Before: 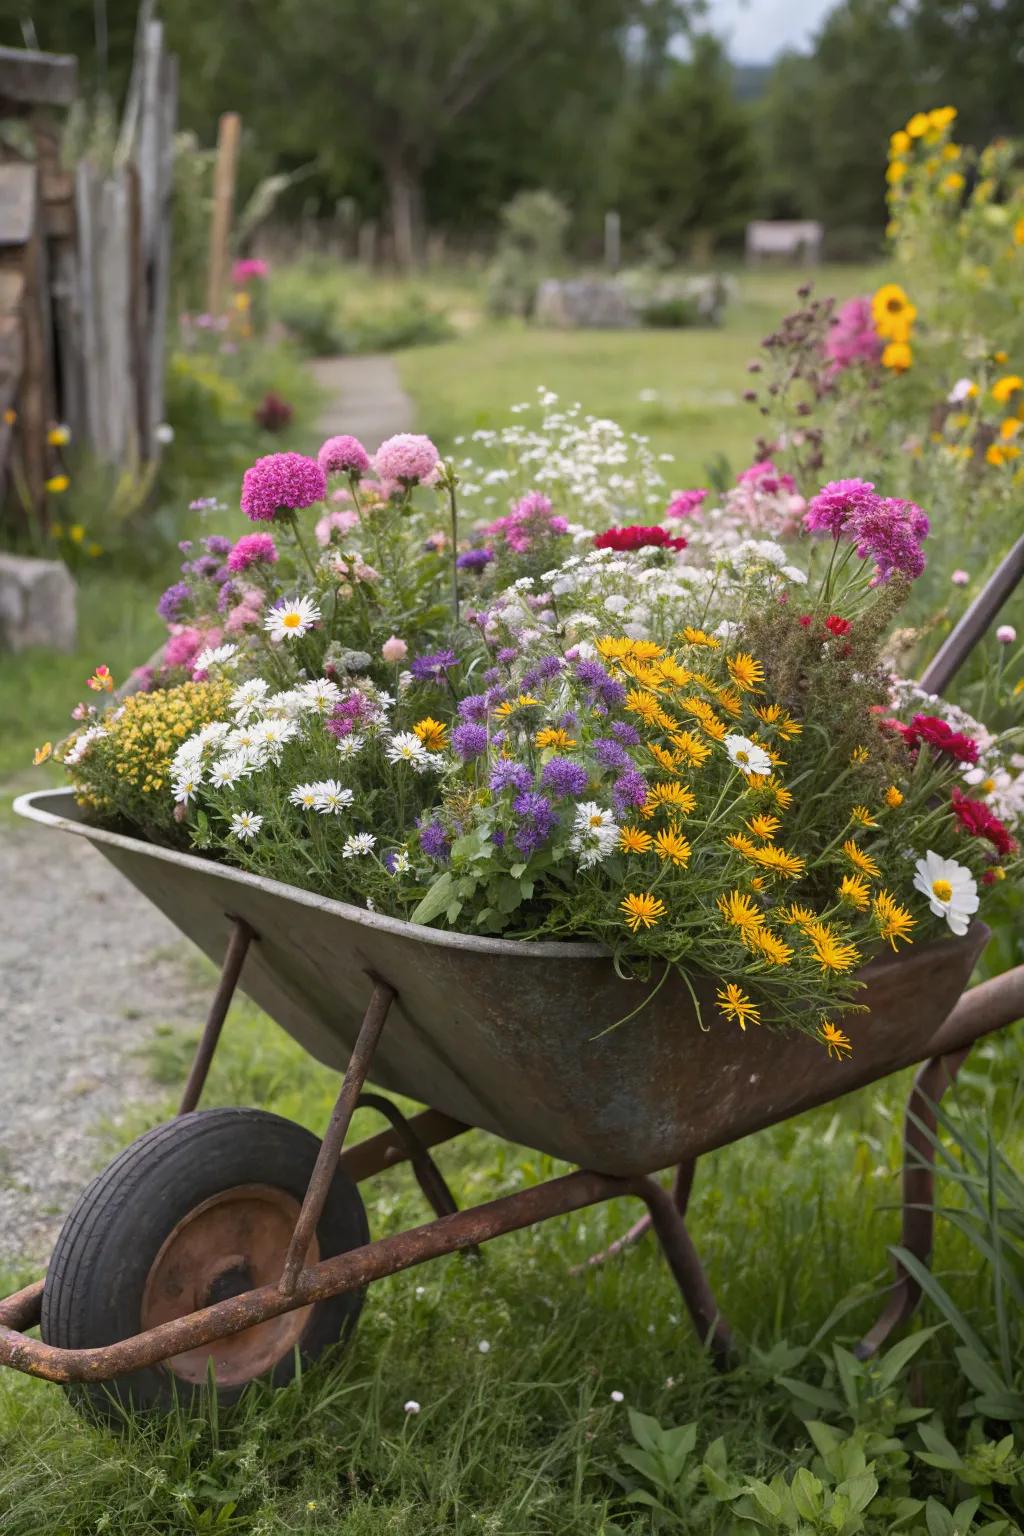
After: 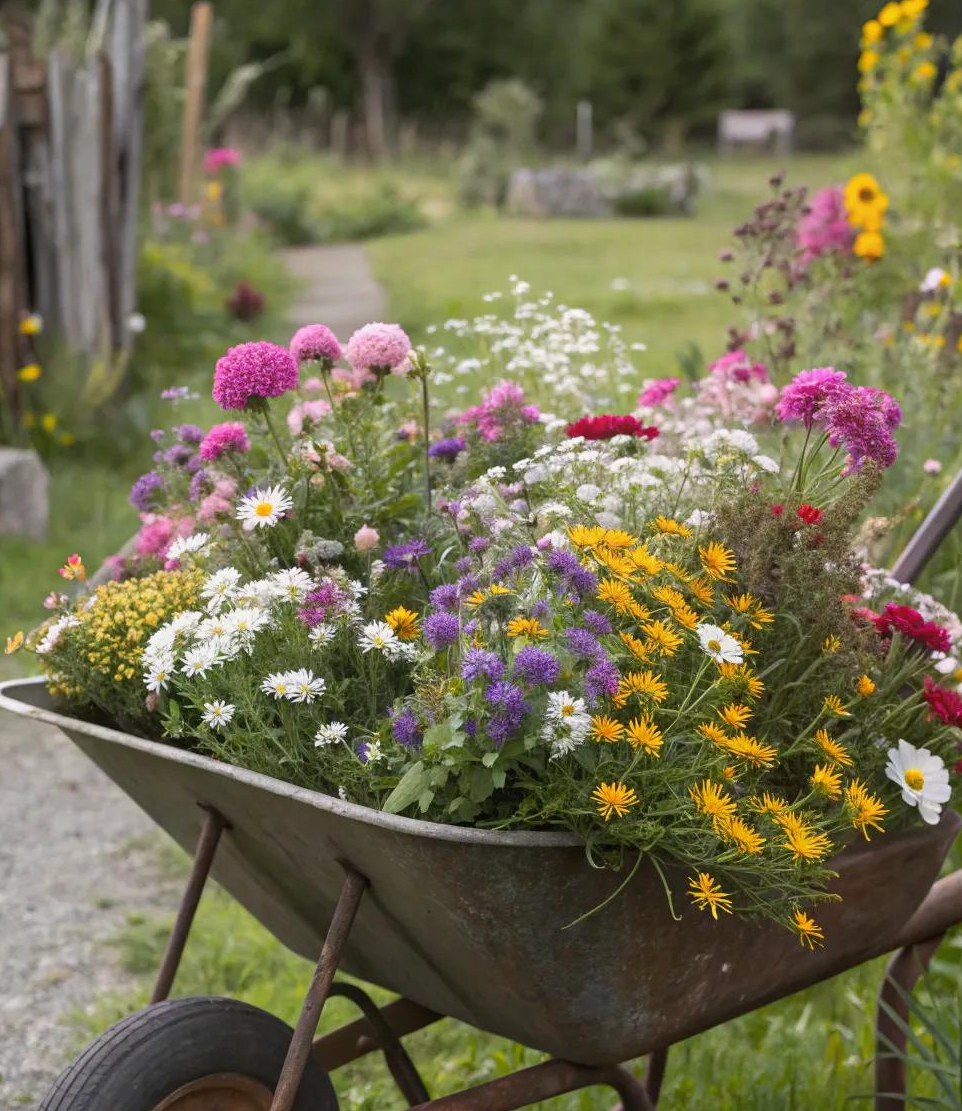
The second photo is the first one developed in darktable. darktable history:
crop: left 2.829%, top 7.27%, right 3.135%, bottom 20.347%
